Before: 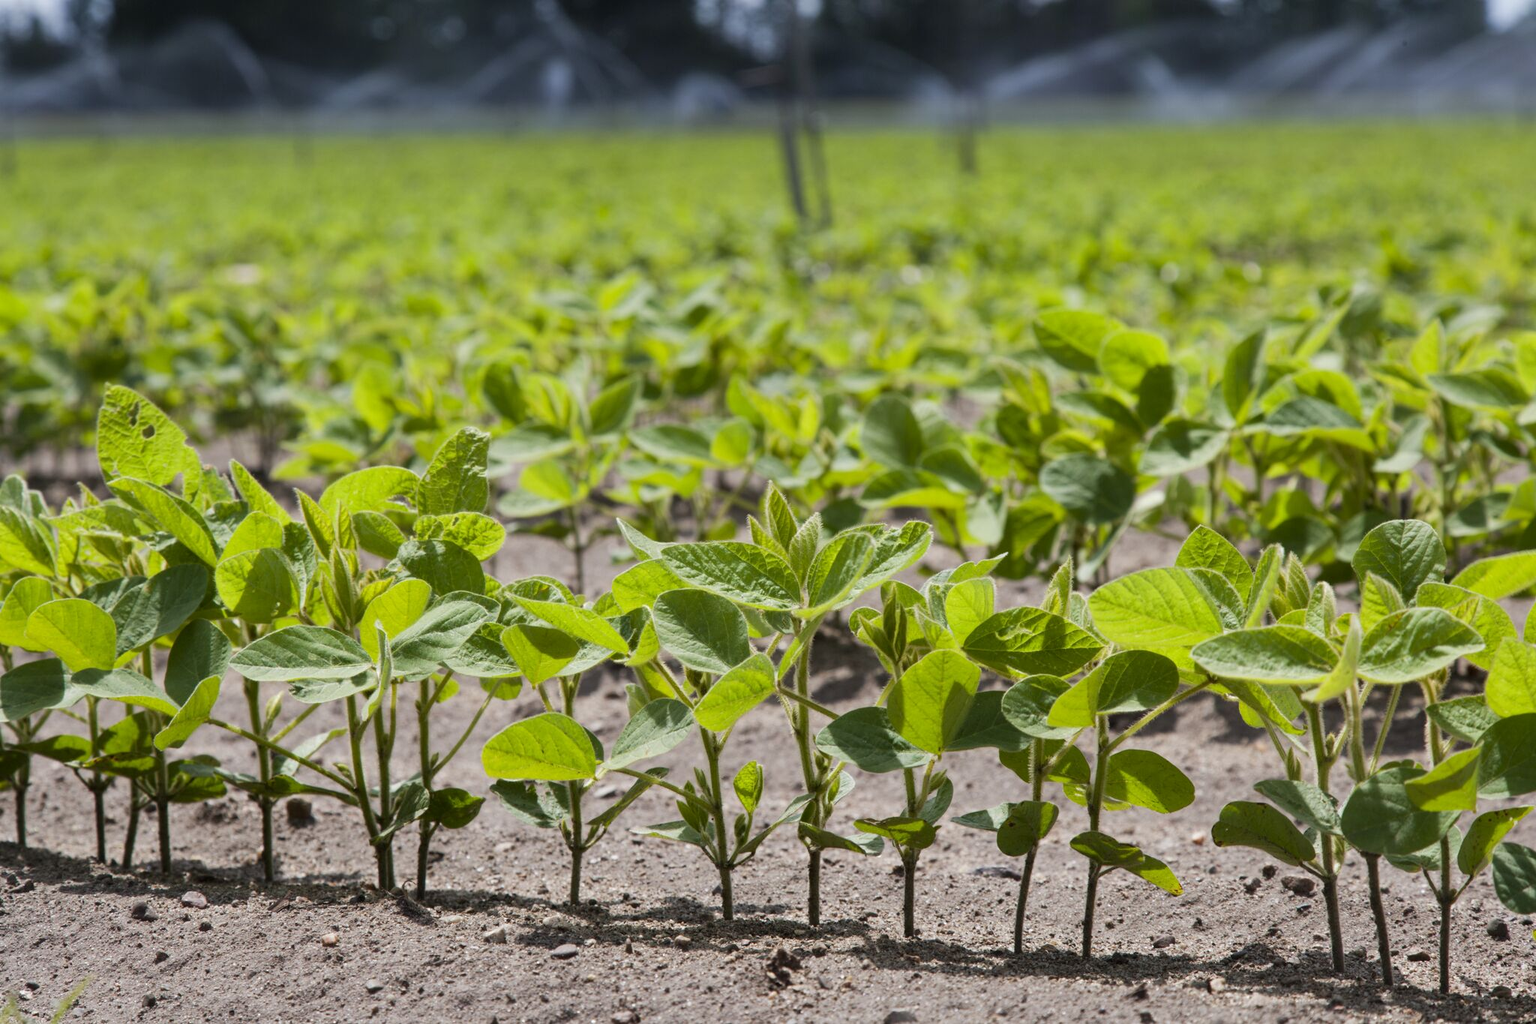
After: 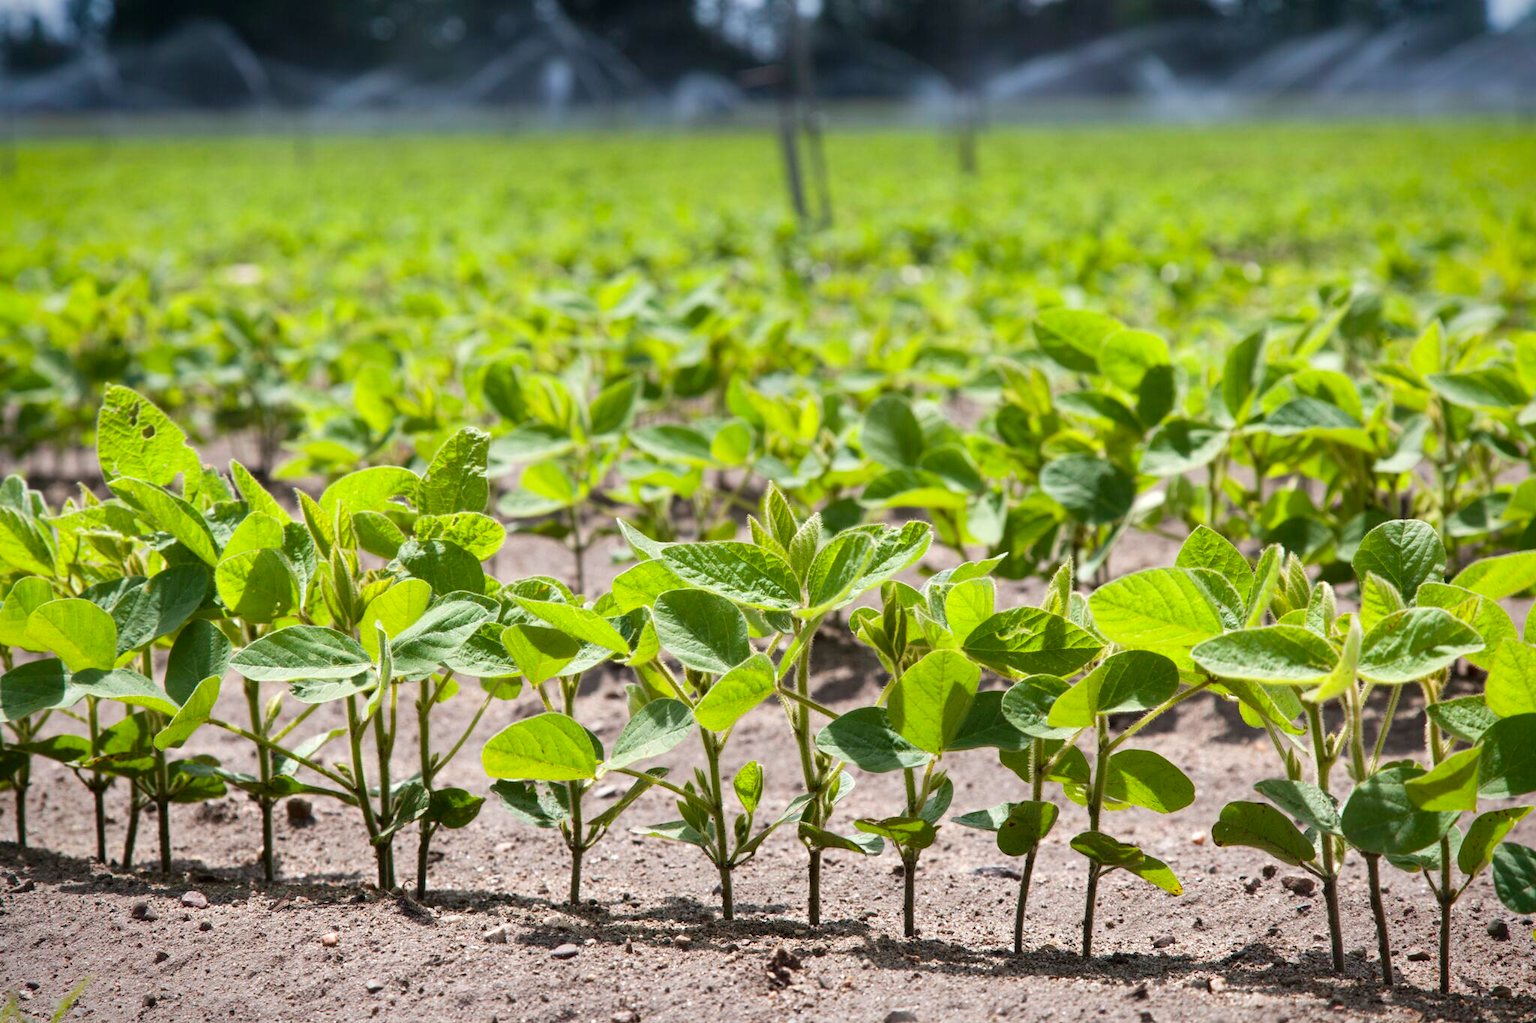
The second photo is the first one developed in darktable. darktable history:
vignetting: fall-off start 88.53%, fall-off radius 44.2%, saturation 0.376, width/height ratio 1.161
exposure: exposure 0.4 EV, compensate highlight preservation false
white balance: emerald 1
